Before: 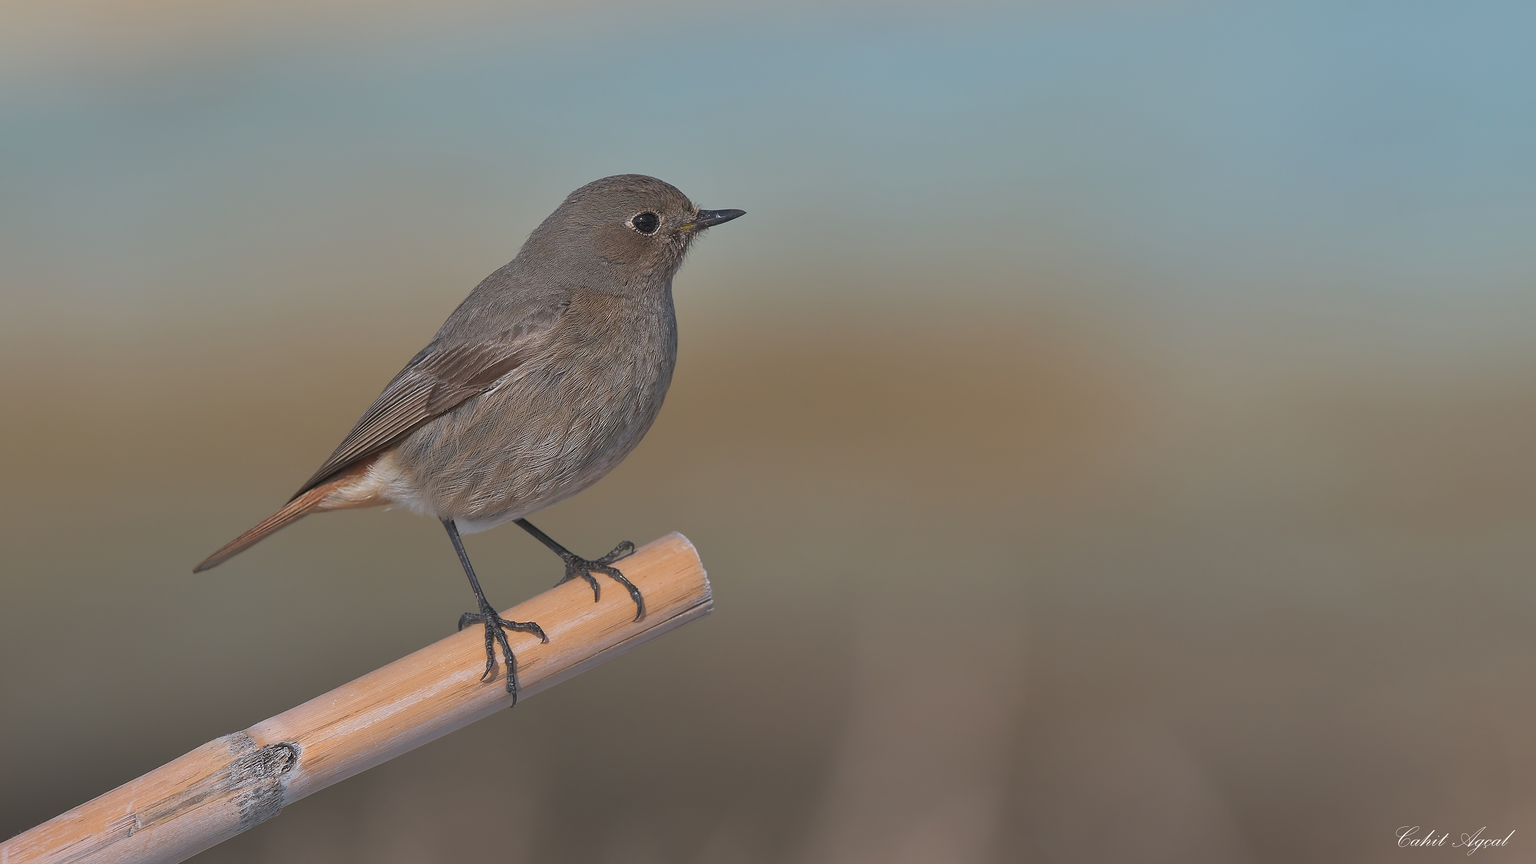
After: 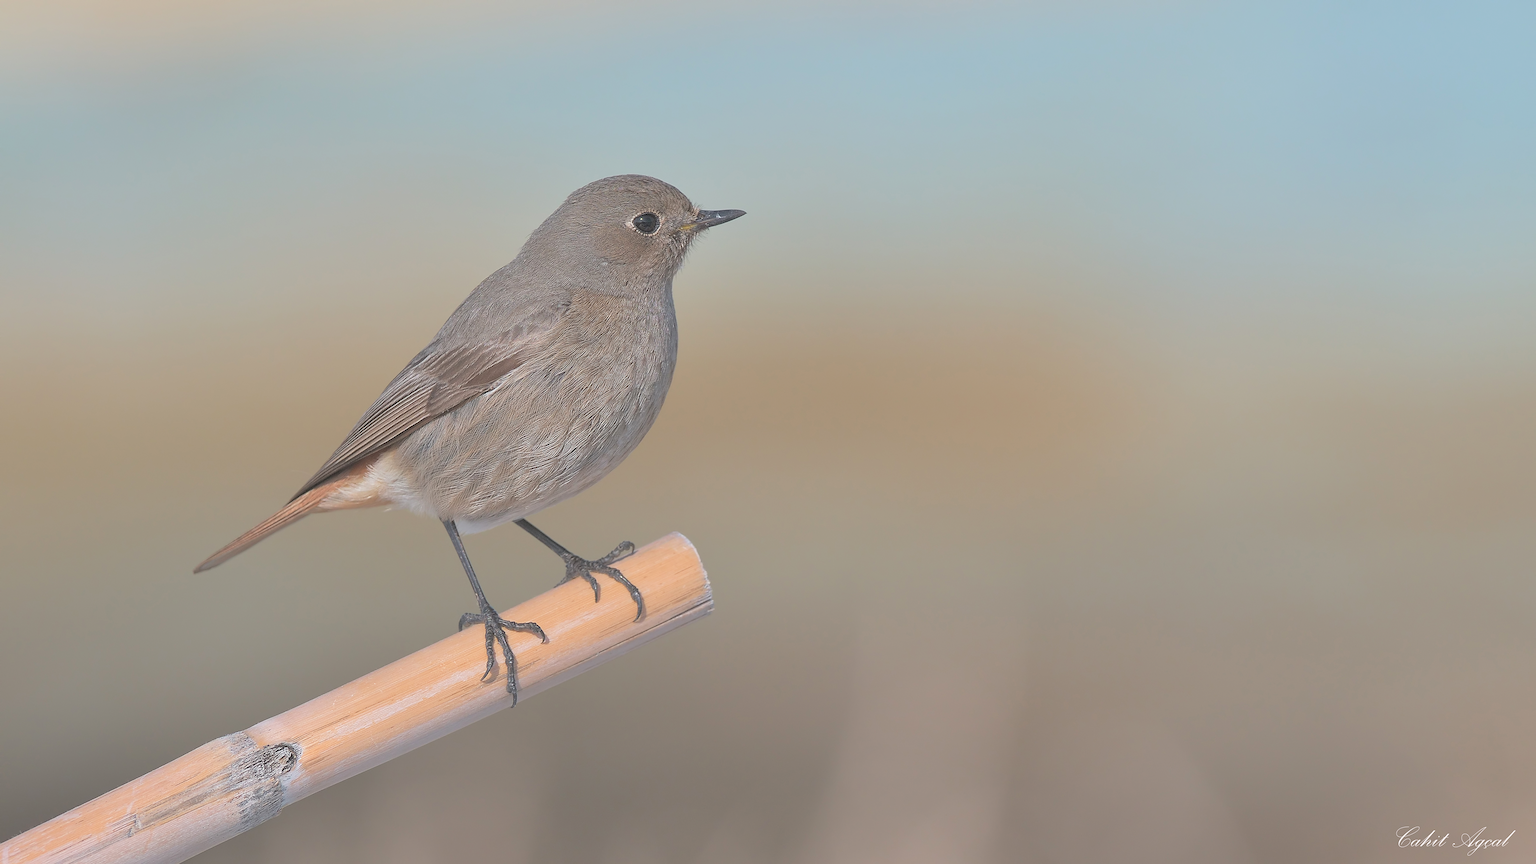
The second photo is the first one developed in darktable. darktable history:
contrast brightness saturation: brightness 0.274
